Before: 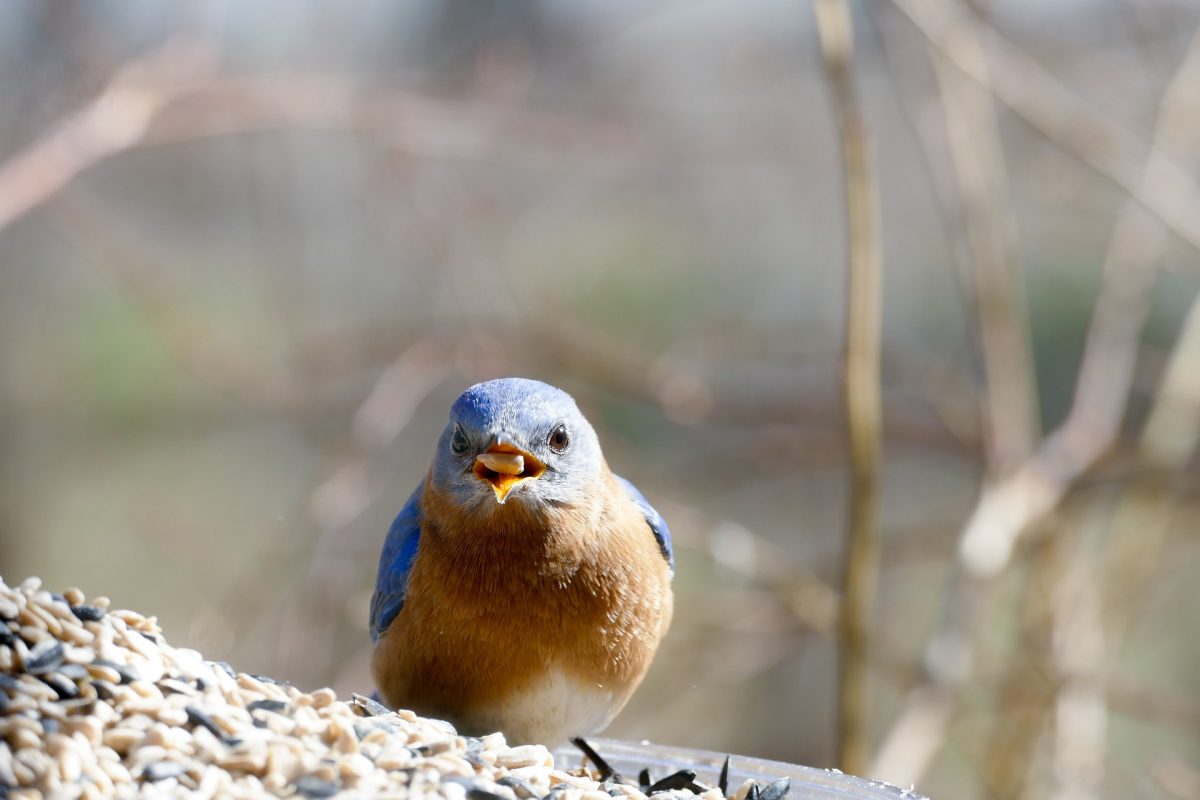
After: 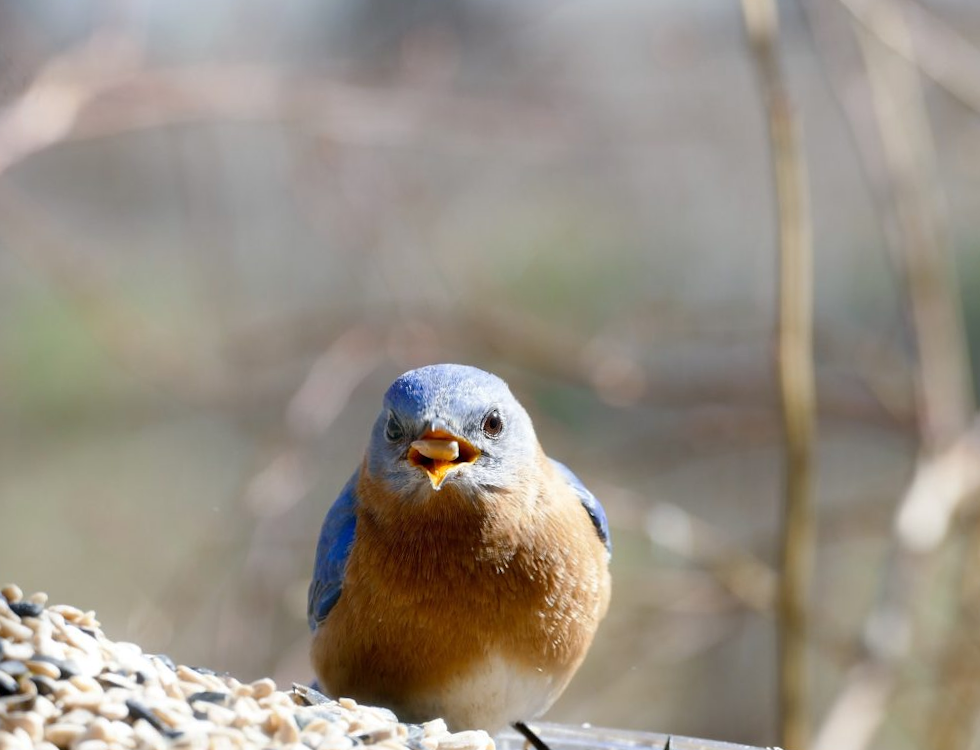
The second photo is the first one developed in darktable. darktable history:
crop and rotate: angle 1.34°, left 4.084%, top 0.43%, right 11.326%, bottom 2.49%
